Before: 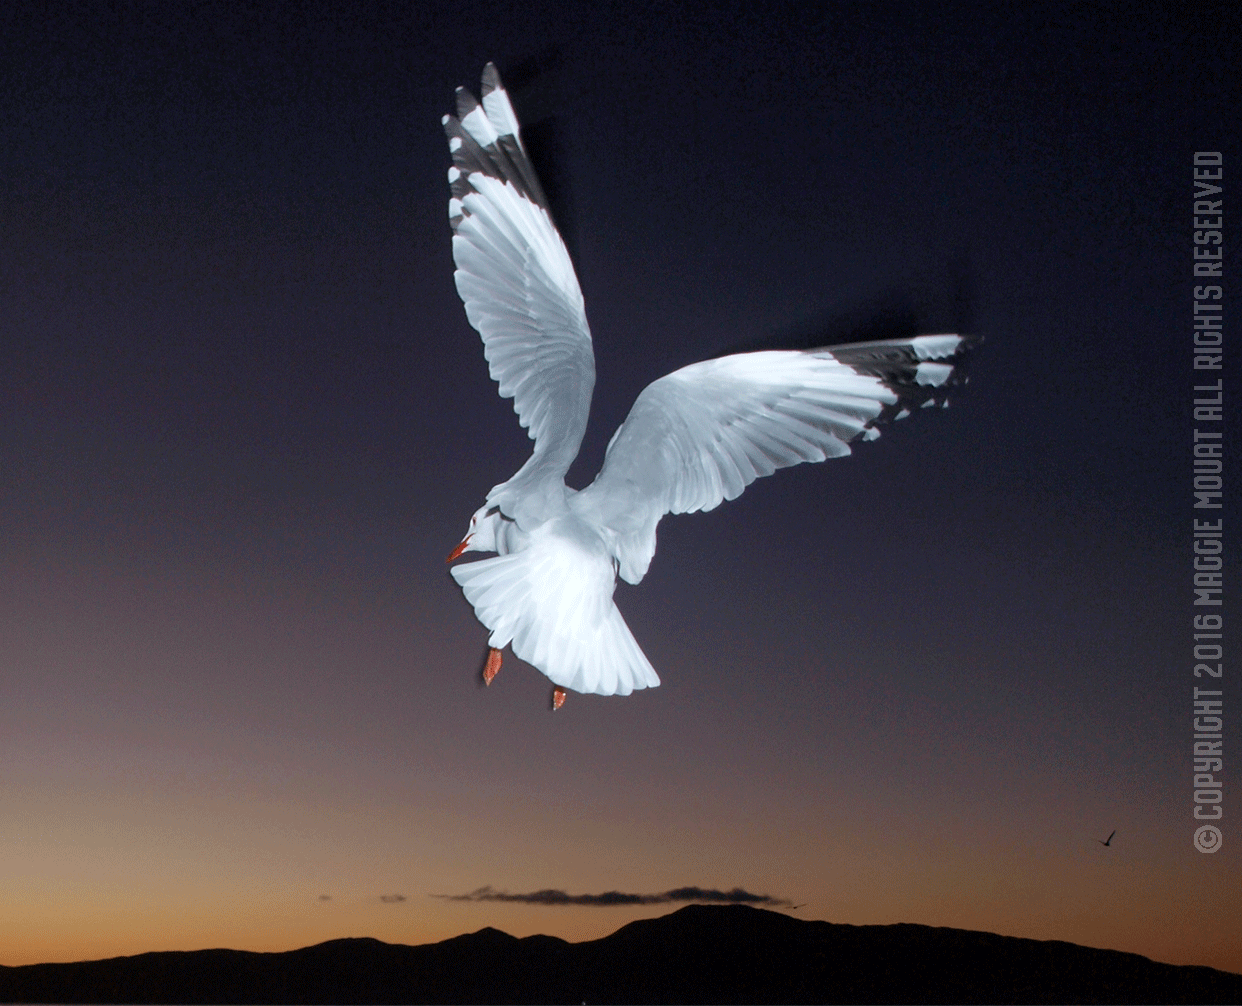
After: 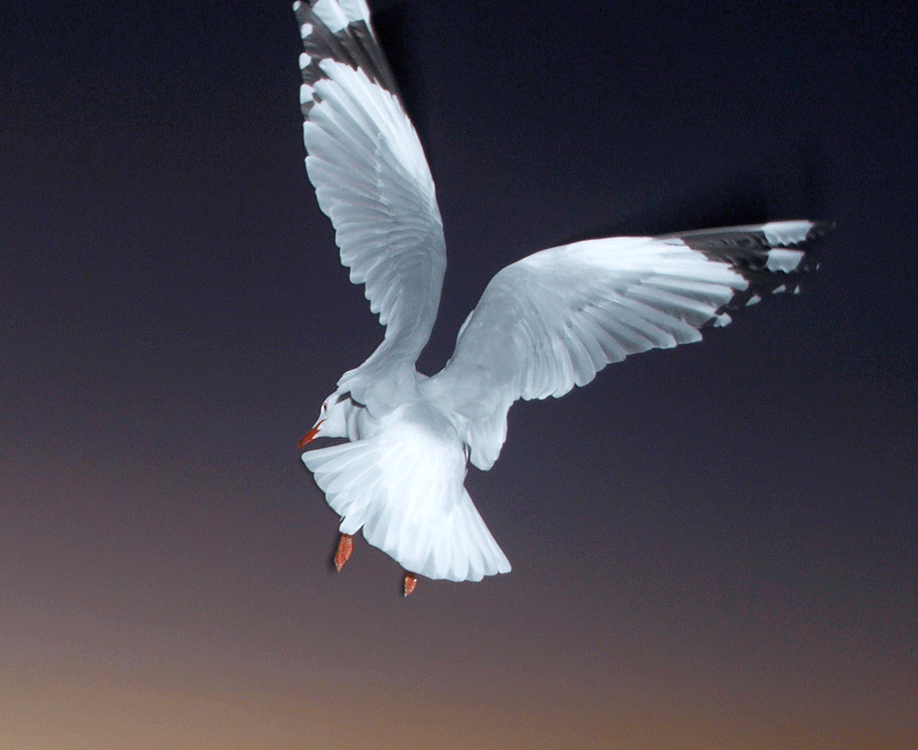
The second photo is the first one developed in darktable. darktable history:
crop and rotate: left 12.039%, top 11.474%, right 14.031%, bottom 13.894%
